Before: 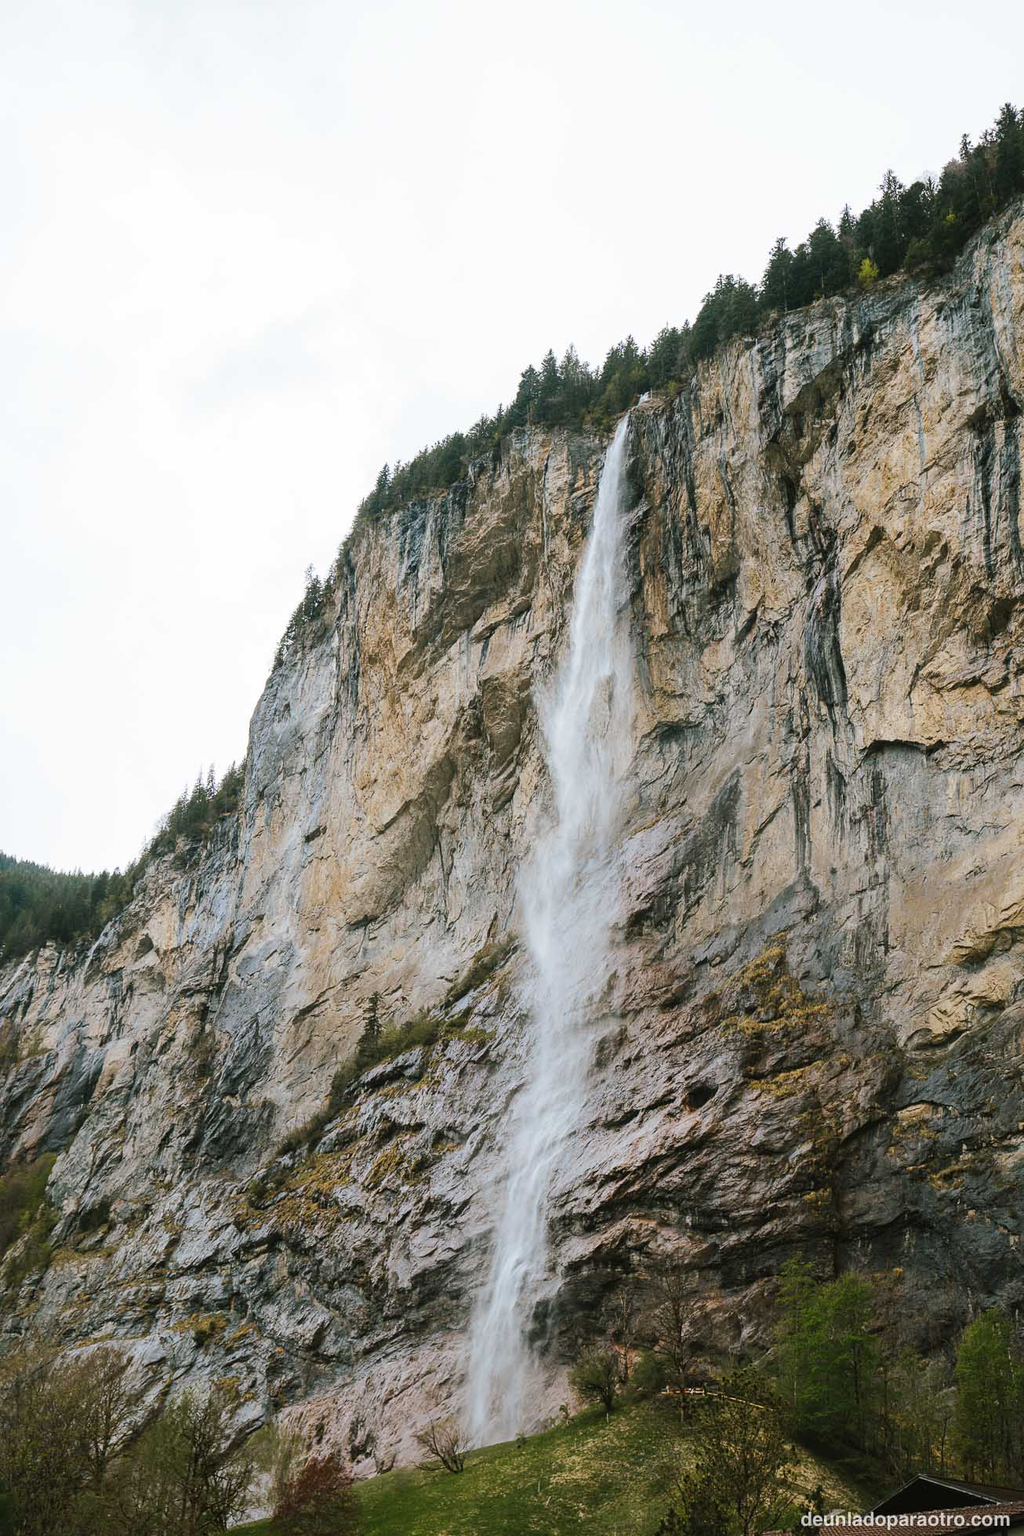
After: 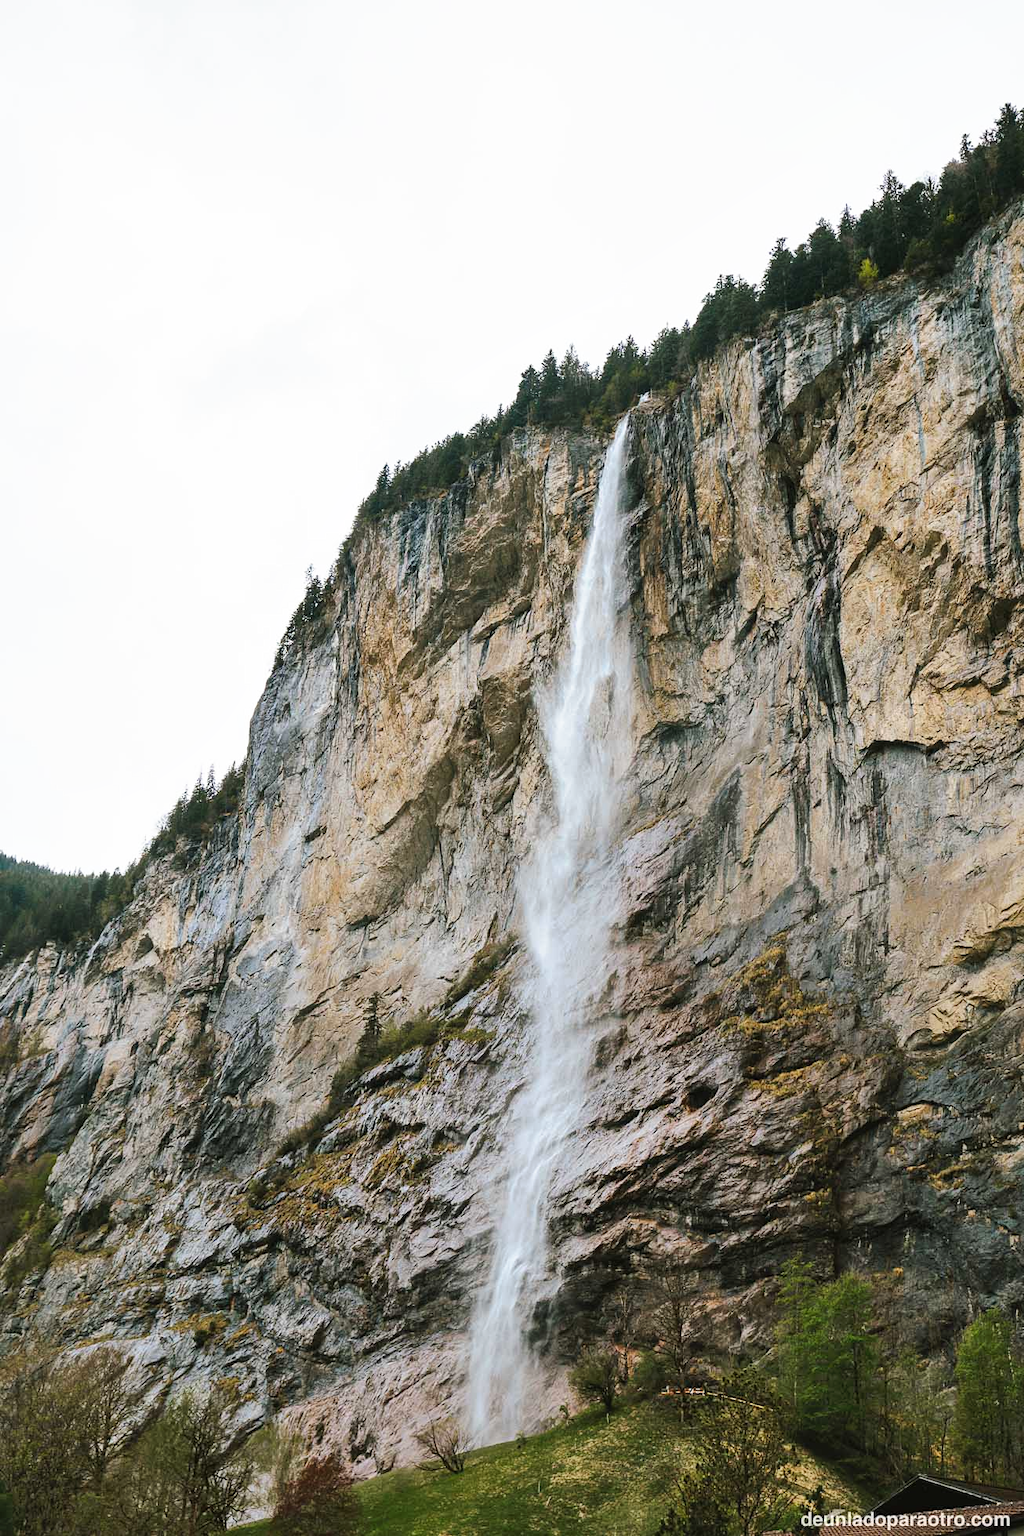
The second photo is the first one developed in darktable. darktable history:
tone curve: curves: ch0 [(0, 0) (0.003, 0.002) (0.011, 0.01) (0.025, 0.022) (0.044, 0.039) (0.069, 0.061) (0.1, 0.088) (0.136, 0.126) (0.177, 0.167) (0.224, 0.211) (0.277, 0.27) (0.335, 0.335) (0.399, 0.407) (0.468, 0.485) (0.543, 0.569) (0.623, 0.659) (0.709, 0.756) (0.801, 0.851) (0.898, 0.961) (1, 1)], preserve colors none
shadows and highlights: low approximation 0.01, soften with gaussian
